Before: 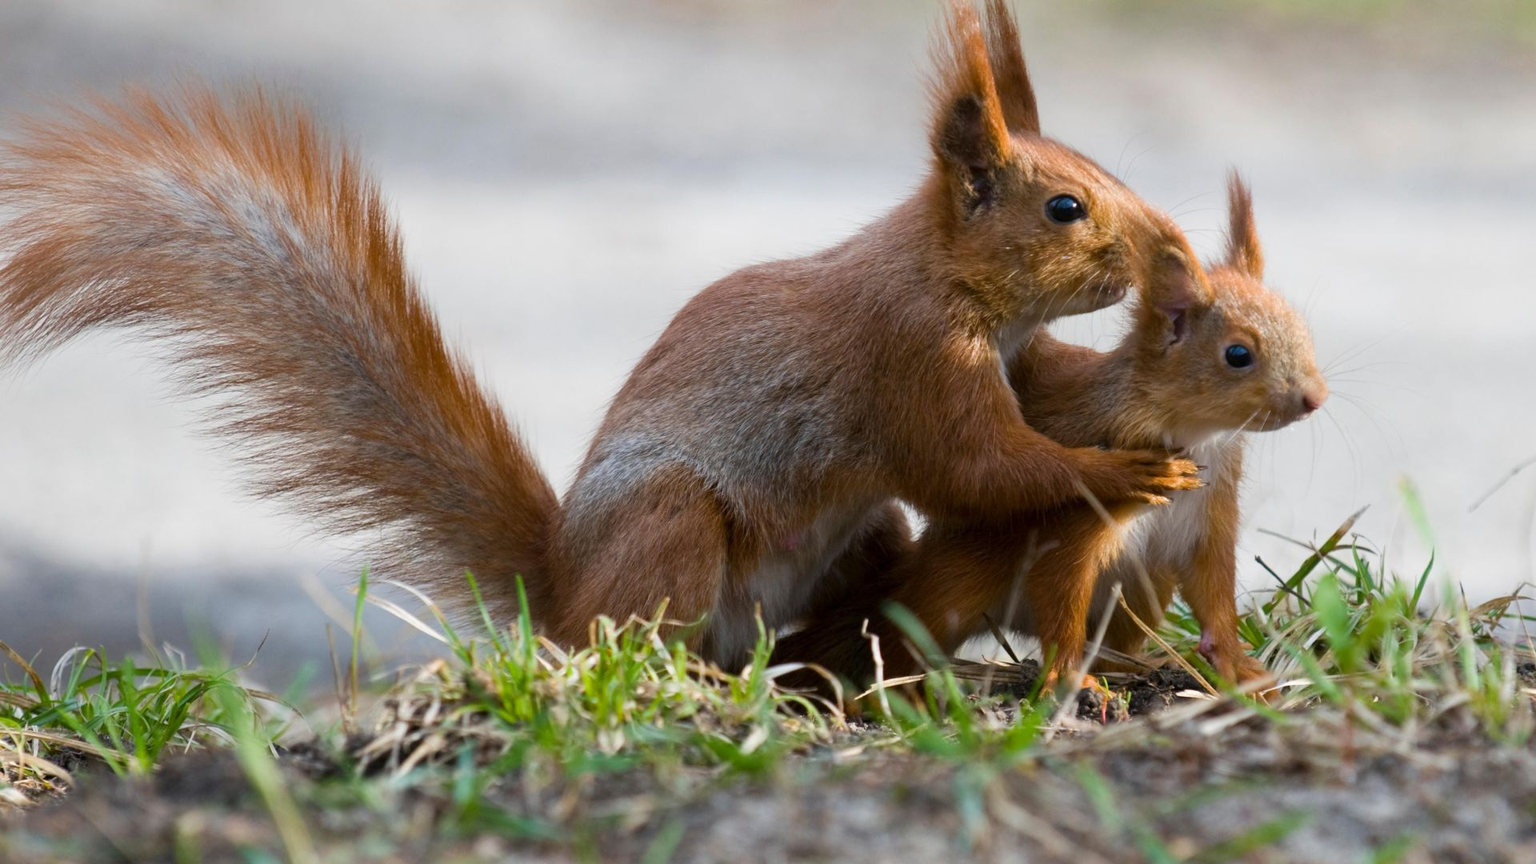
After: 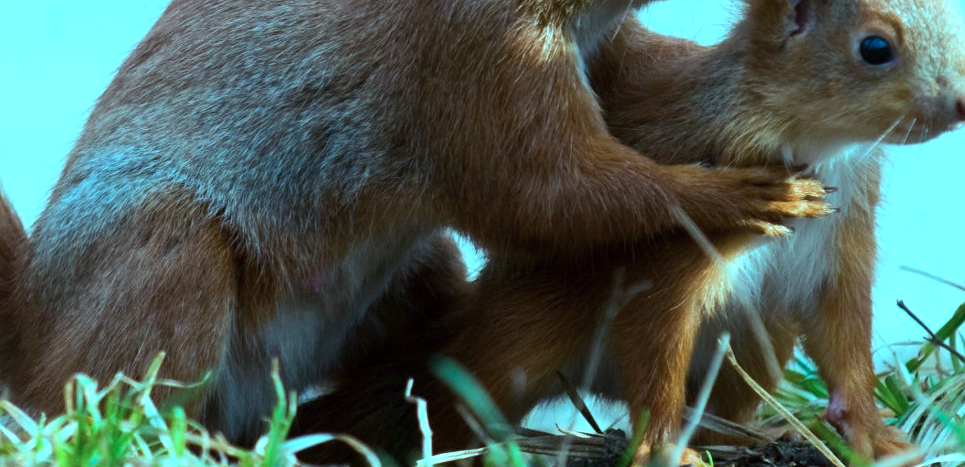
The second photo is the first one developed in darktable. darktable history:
color correction: highlights a* -10.69, highlights b* -19.19
color balance rgb: shadows lift › chroma 7.23%, shadows lift › hue 246.48°, highlights gain › chroma 5.38%, highlights gain › hue 196.93°, white fulcrum 1 EV
tone equalizer: -8 EV -0.417 EV, -7 EV -0.389 EV, -6 EV -0.333 EV, -5 EV -0.222 EV, -3 EV 0.222 EV, -2 EV 0.333 EV, -1 EV 0.389 EV, +0 EV 0.417 EV, edges refinement/feathering 500, mask exposure compensation -1.57 EV, preserve details no
crop: left 35.03%, top 36.625%, right 14.663%, bottom 20.057%
